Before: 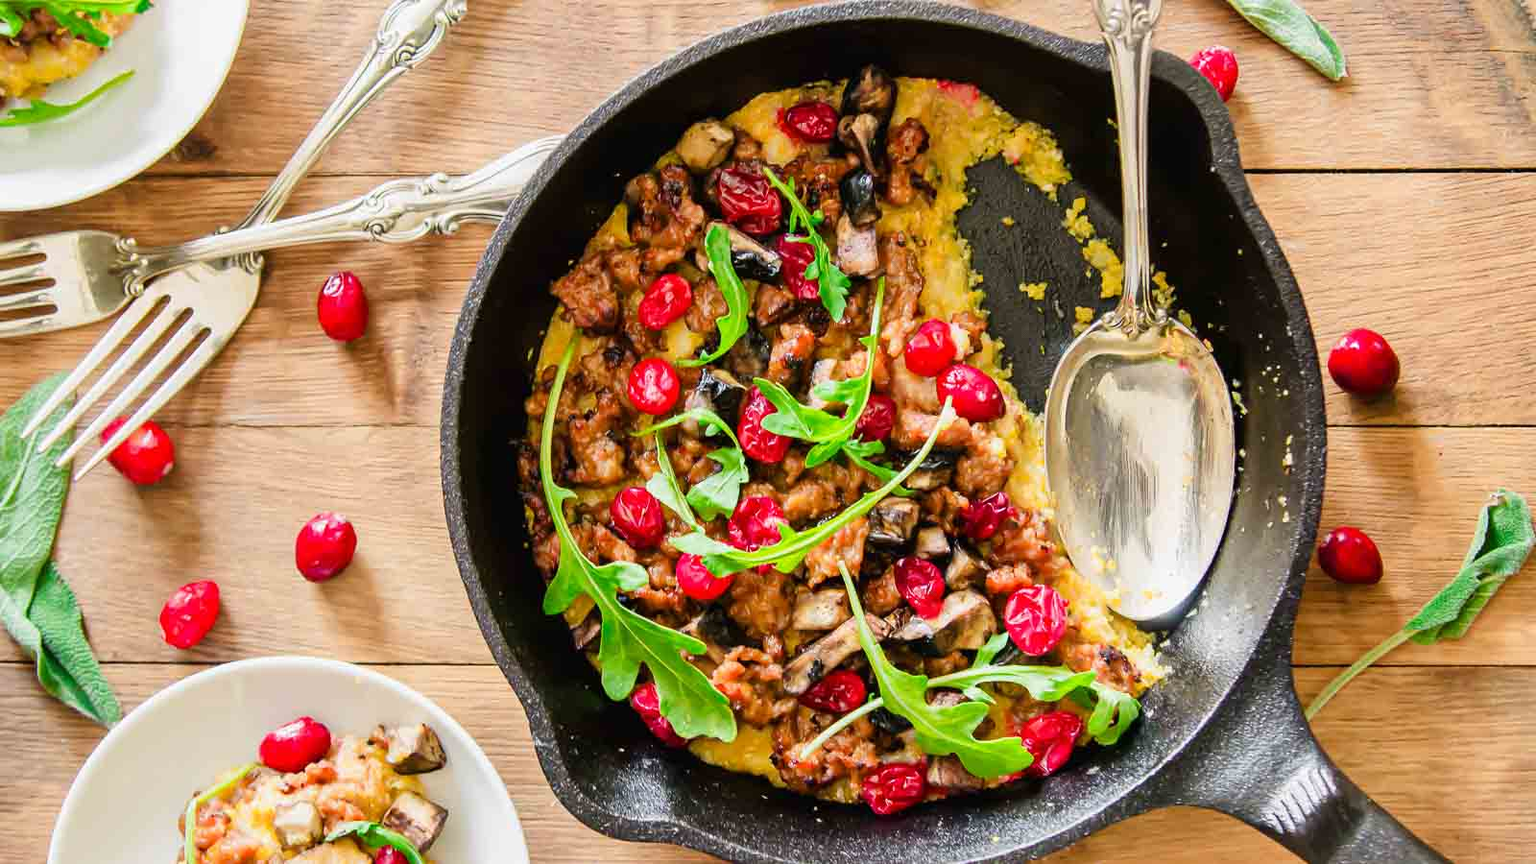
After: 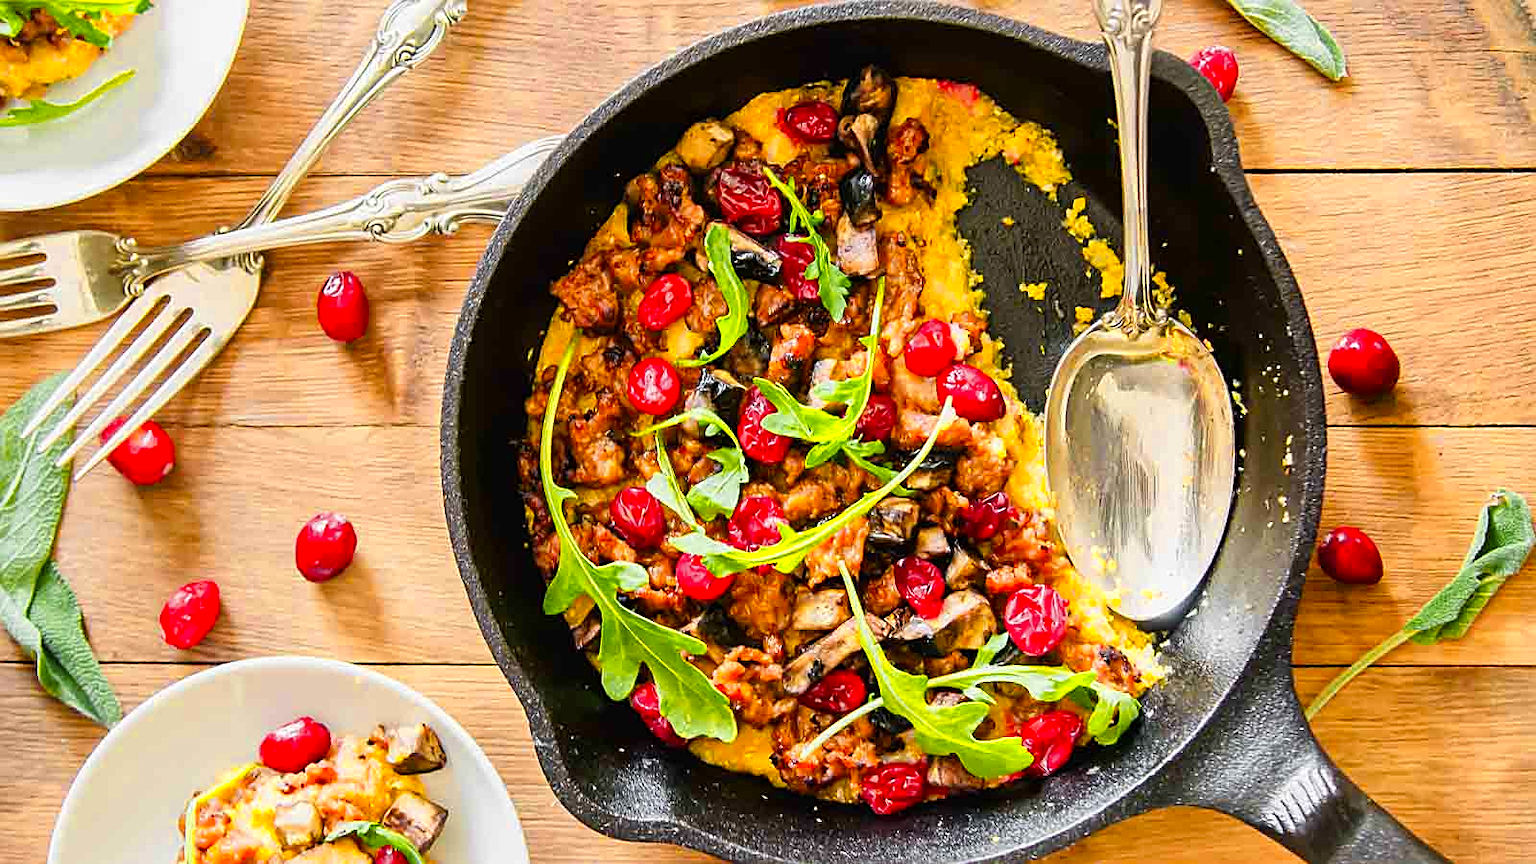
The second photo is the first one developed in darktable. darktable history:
color zones: curves: ch0 [(0, 0.511) (0.143, 0.531) (0.286, 0.56) (0.429, 0.5) (0.571, 0.5) (0.714, 0.5) (0.857, 0.5) (1, 0.5)]; ch1 [(0, 0.525) (0.143, 0.705) (0.286, 0.715) (0.429, 0.35) (0.571, 0.35) (0.714, 0.35) (0.857, 0.4) (1, 0.4)]; ch2 [(0, 0.572) (0.143, 0.512) (0.286, 0.473) (0.429, 0.45) (0.571, 0.5) (0.714, 0.5) (0.857, 0.518) (1, 0.518)]
sharpen: on, module defaults
